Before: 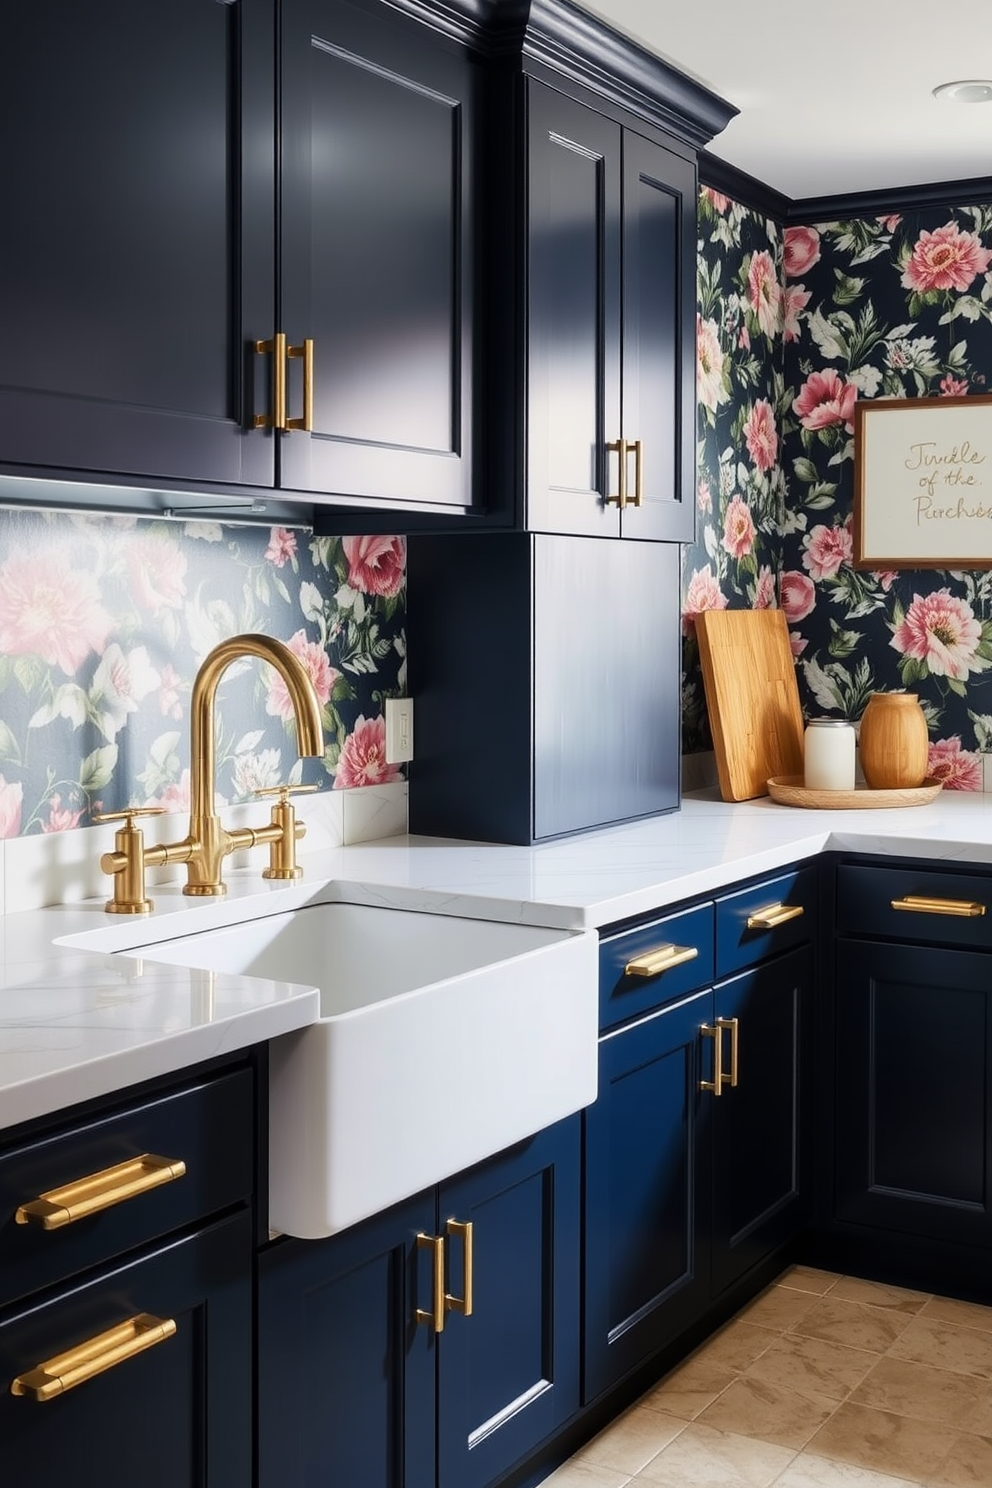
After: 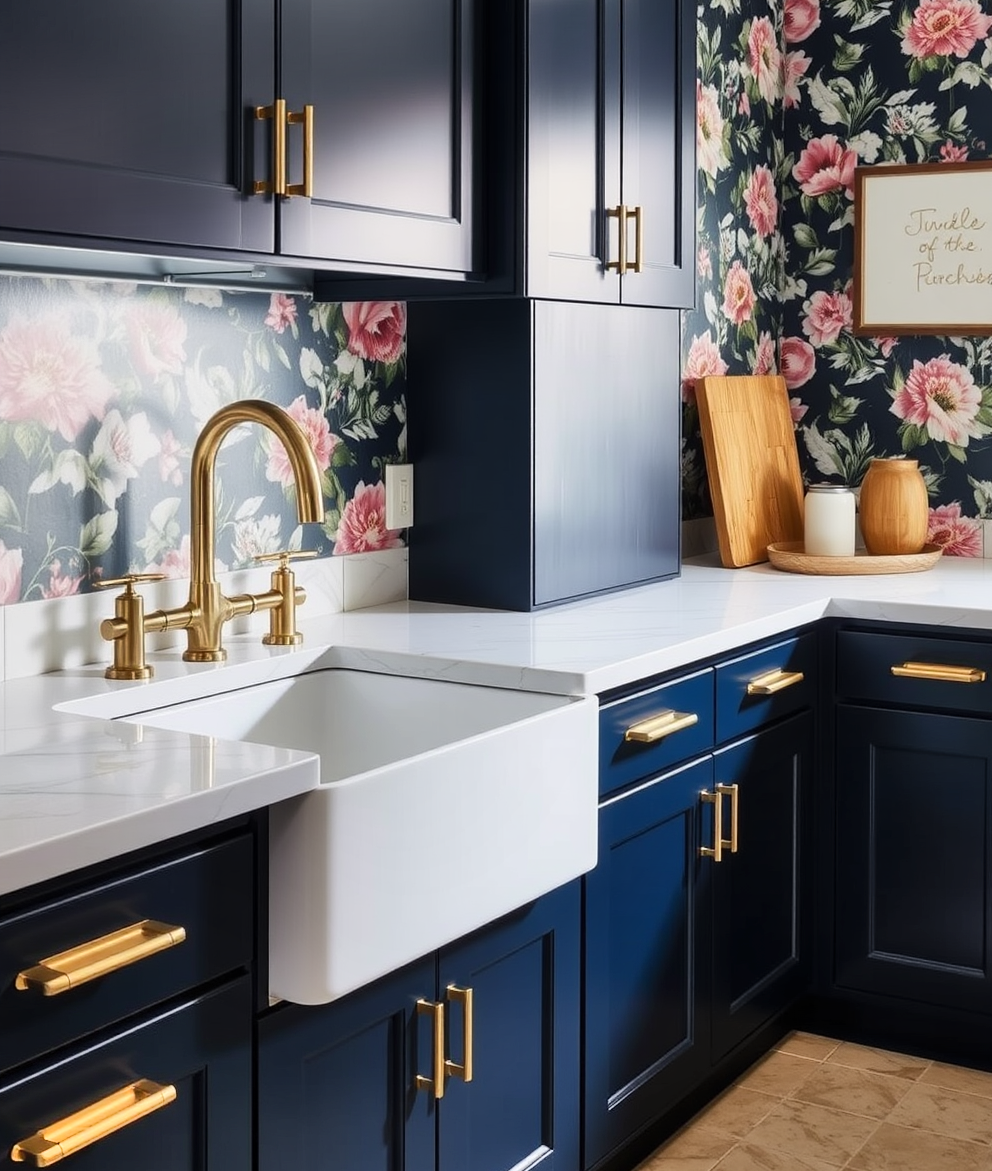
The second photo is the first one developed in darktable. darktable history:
crop and rotate: top 15.774%, bottom 5.506%
shadows and highlights: highlights color adjustment 0%, low approximation 0.01, soften with gaussian
